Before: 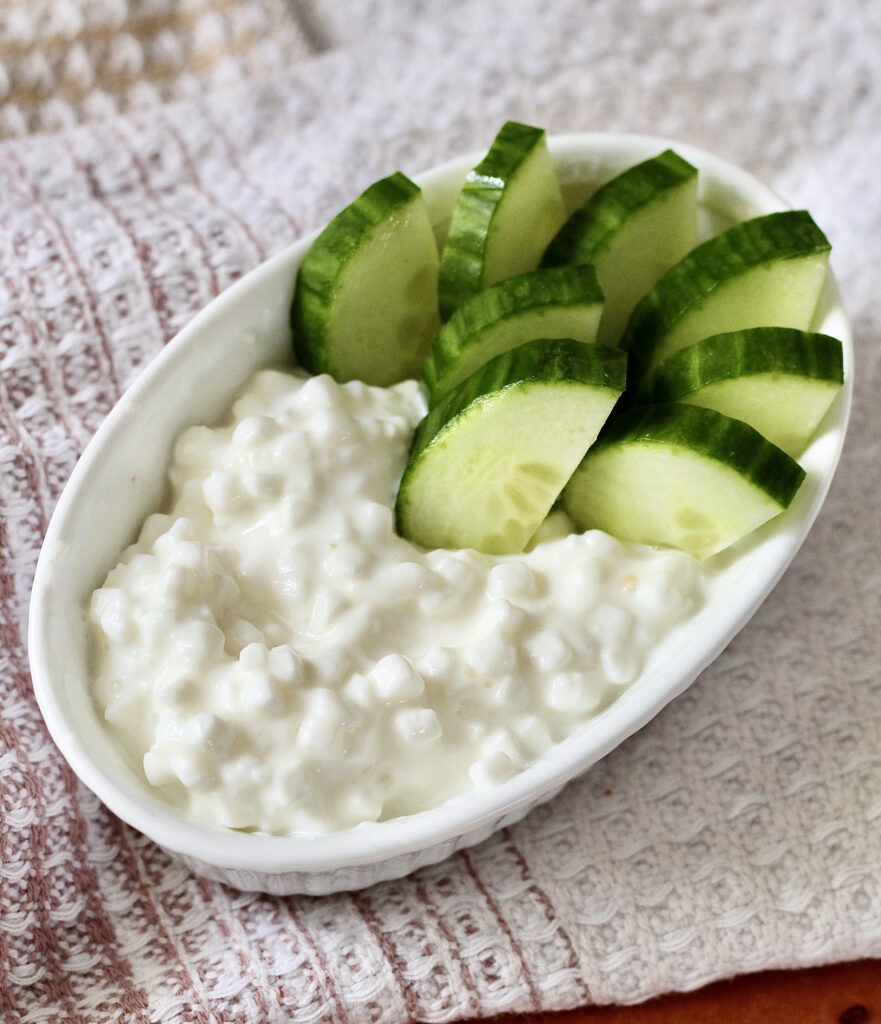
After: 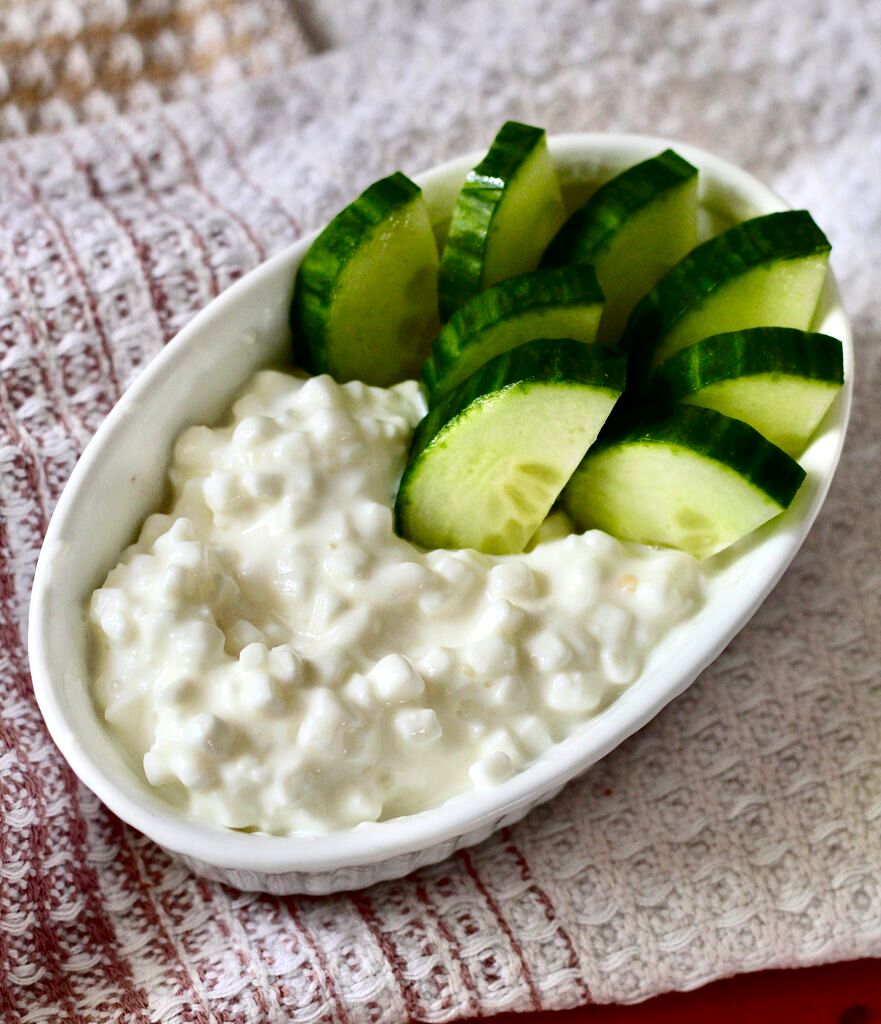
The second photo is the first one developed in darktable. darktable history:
contrast brightness saturation: contrast 0.1, brightness -0.26, saturation 0.14
exposure: black level correction 0.009, exposure 0.119 EV, compensate highlight preservation false
